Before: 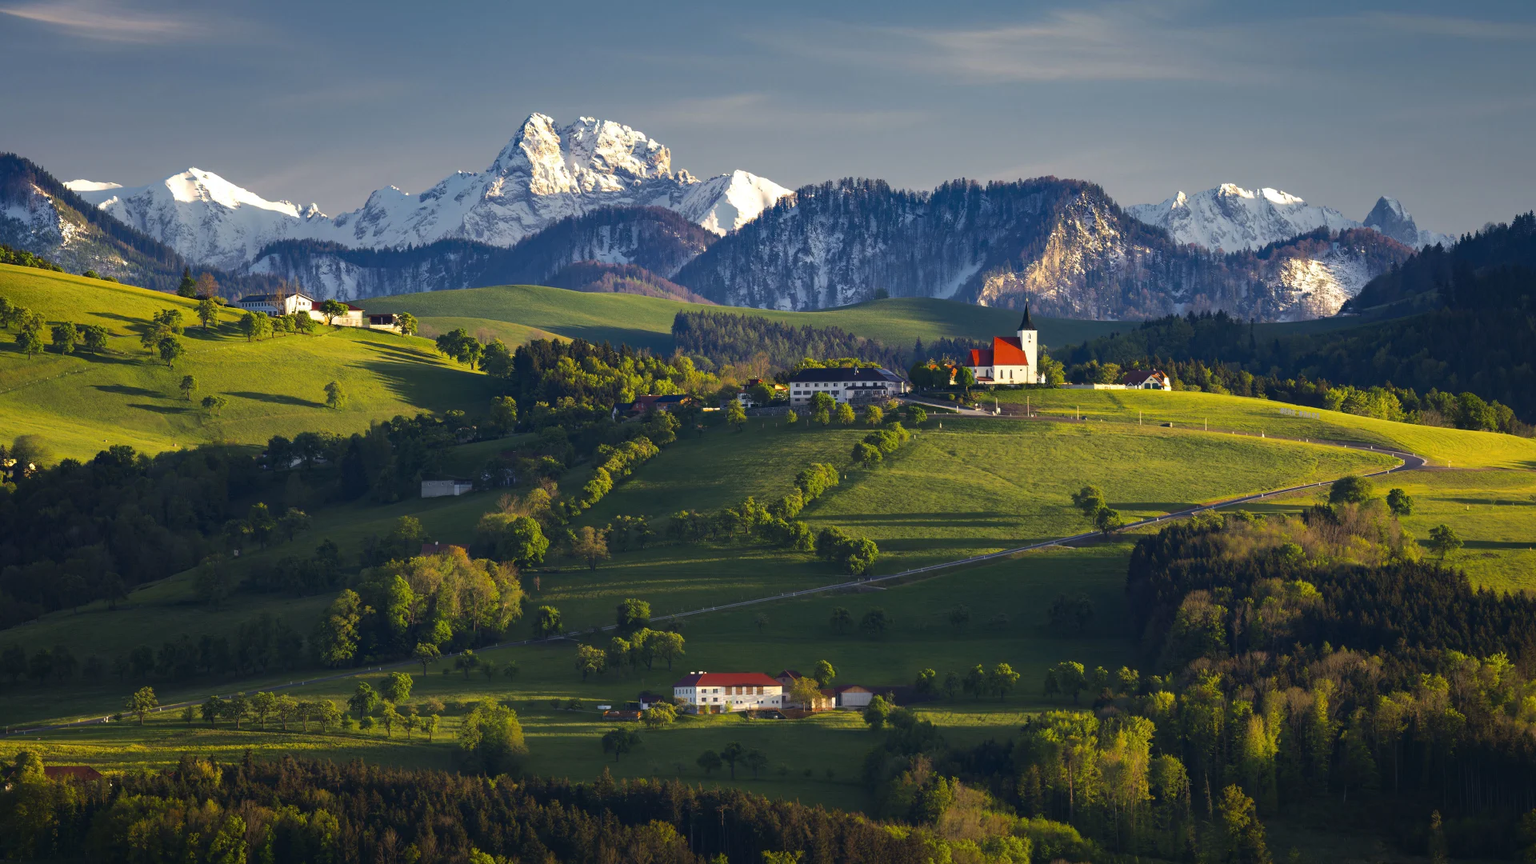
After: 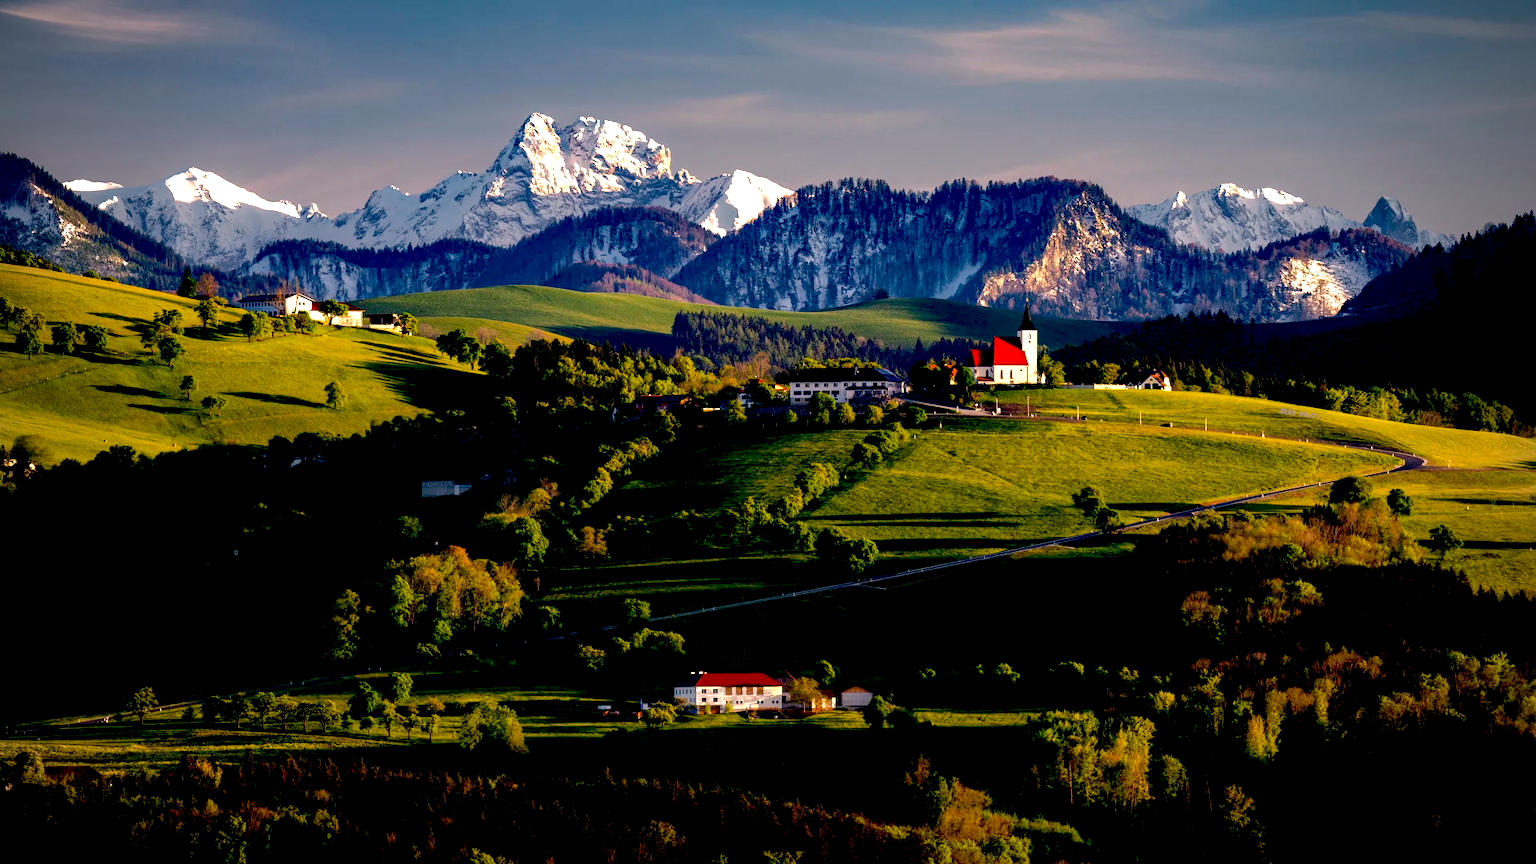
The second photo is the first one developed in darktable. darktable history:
color correction #1: highlights a* 3.84, highlights b* 5.07
tone curve: curves: ch0 [(0, 0) (0.568, 0.517) (0.8, 0.717) (1, 1)]
vignetting: on, module defaults
exposure: black level correction 0.04, exposure 0.5 EV, compensate highlight preservation false
local contrast: highlights 83%, shadows 81%
color correction: highlights a* 12.23, highlights b* 5.41
